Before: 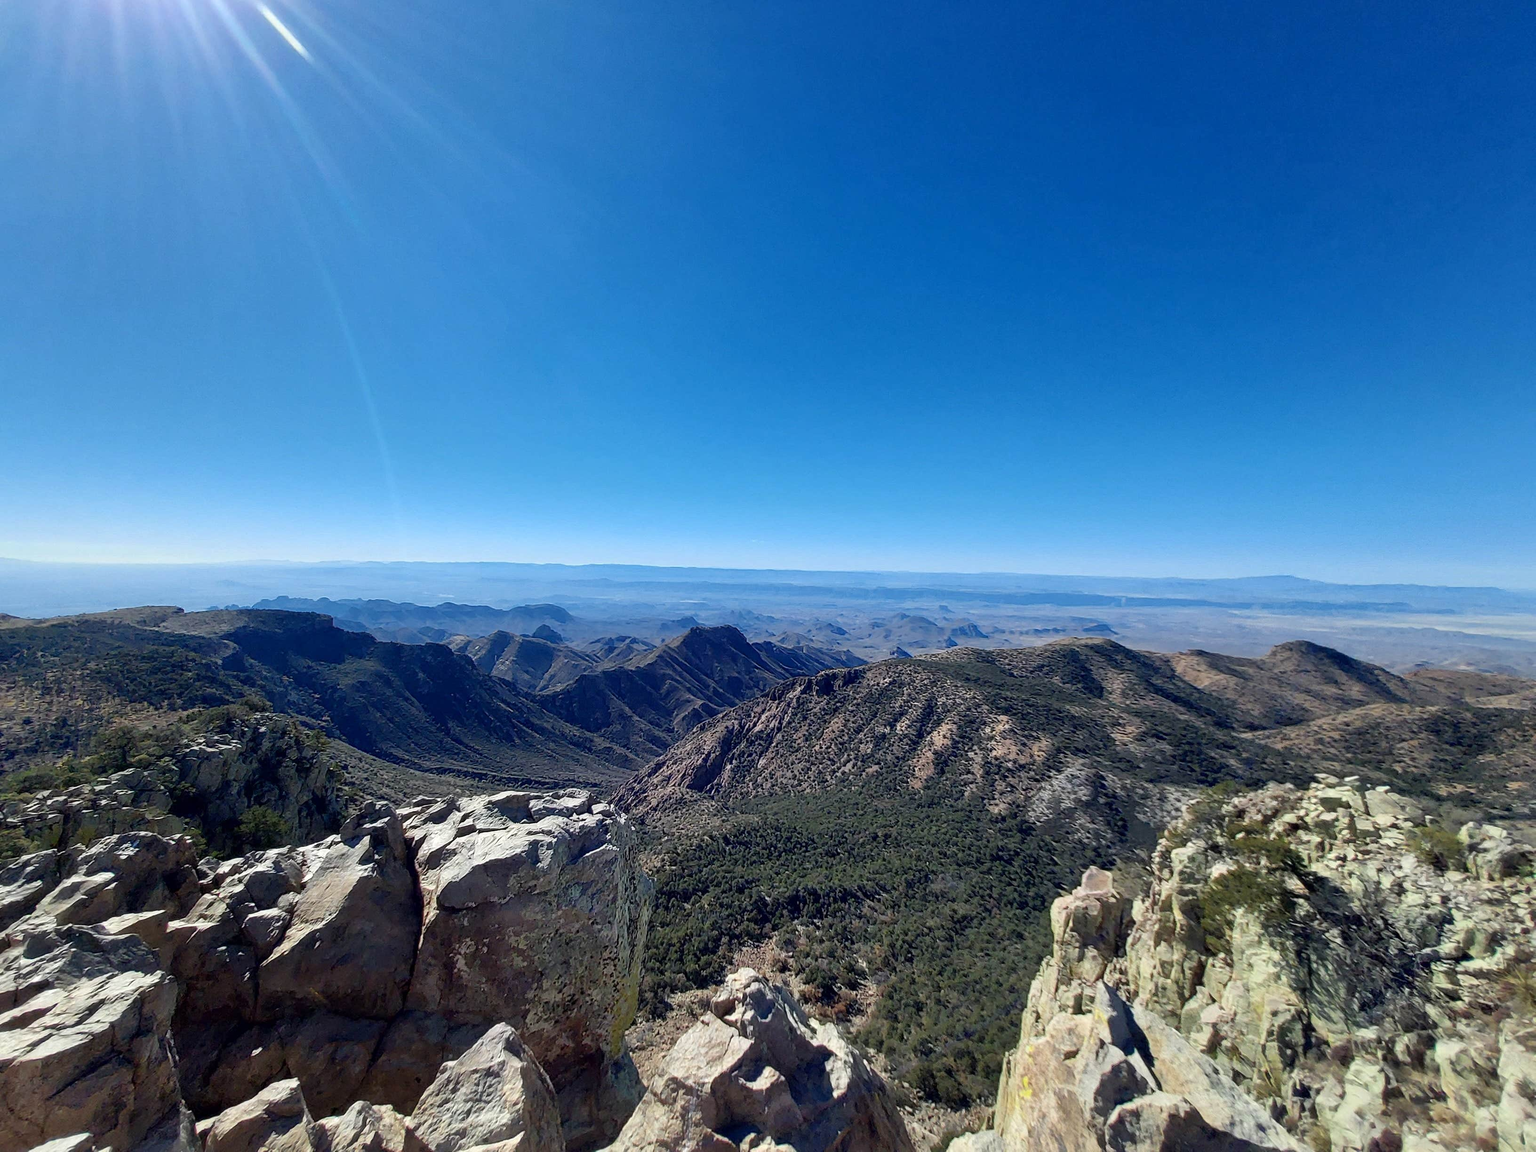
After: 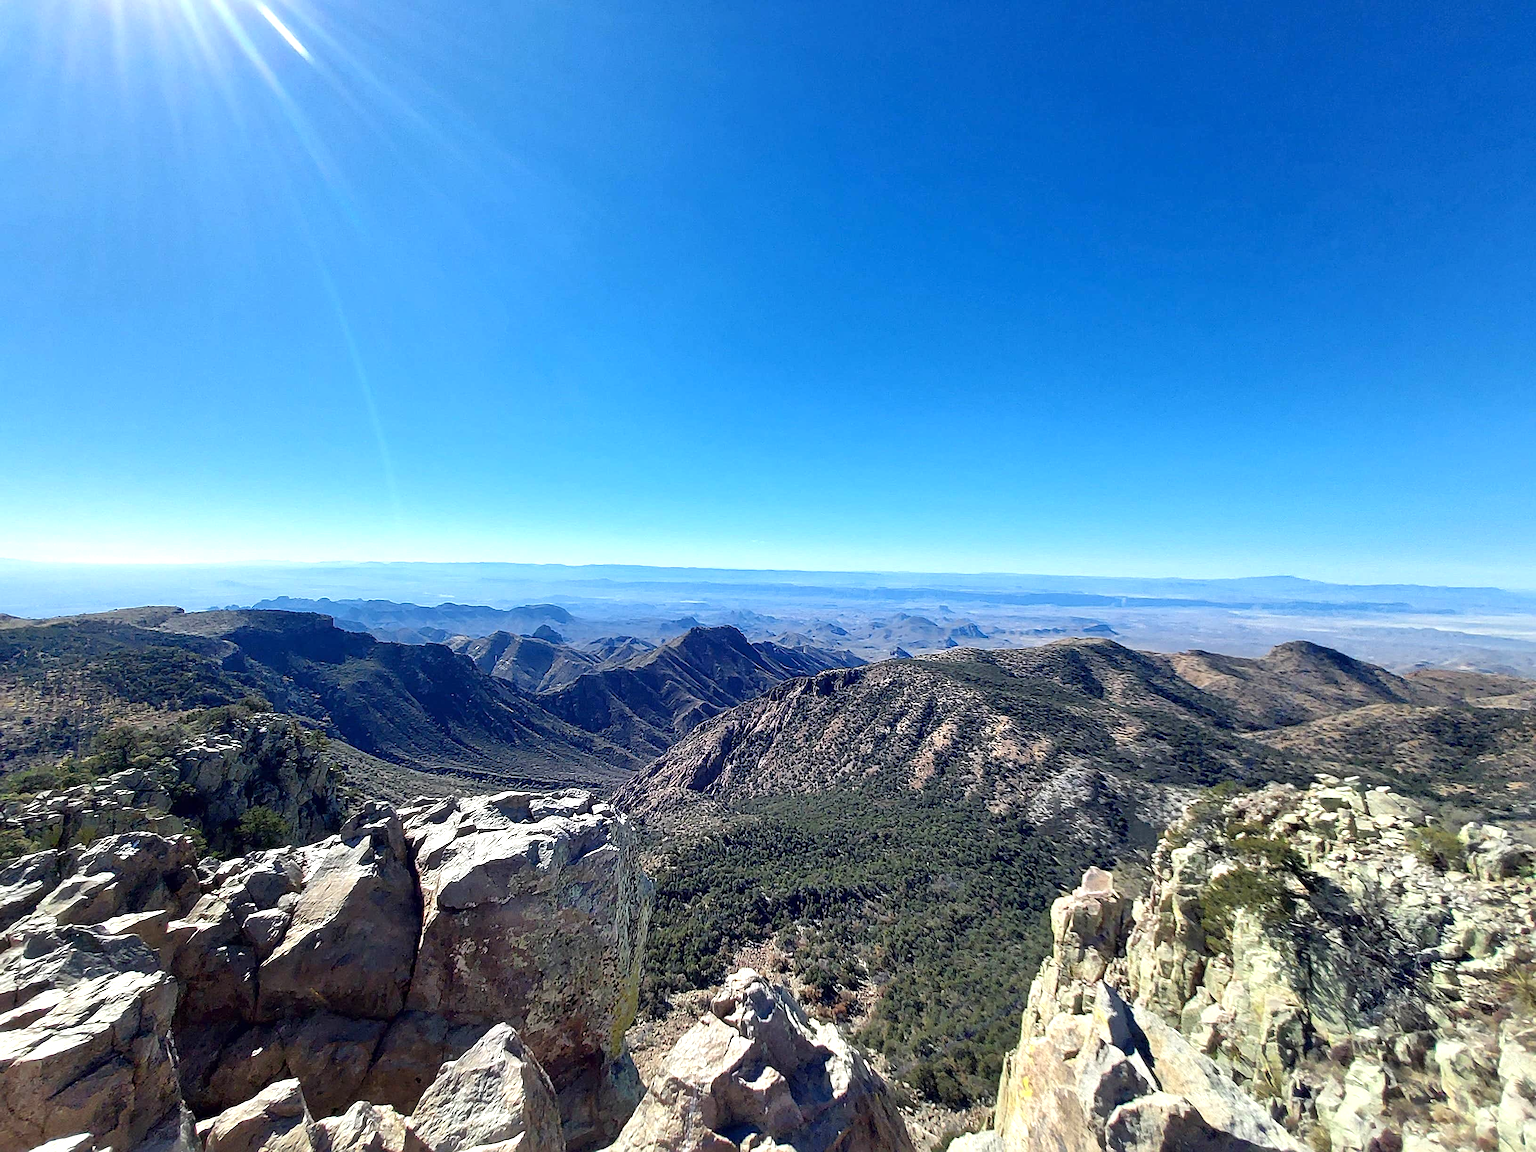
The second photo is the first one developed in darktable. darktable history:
sharpen: on, module defaults
exposure: exposure 0.651 EV, compensate highlight preservation false
